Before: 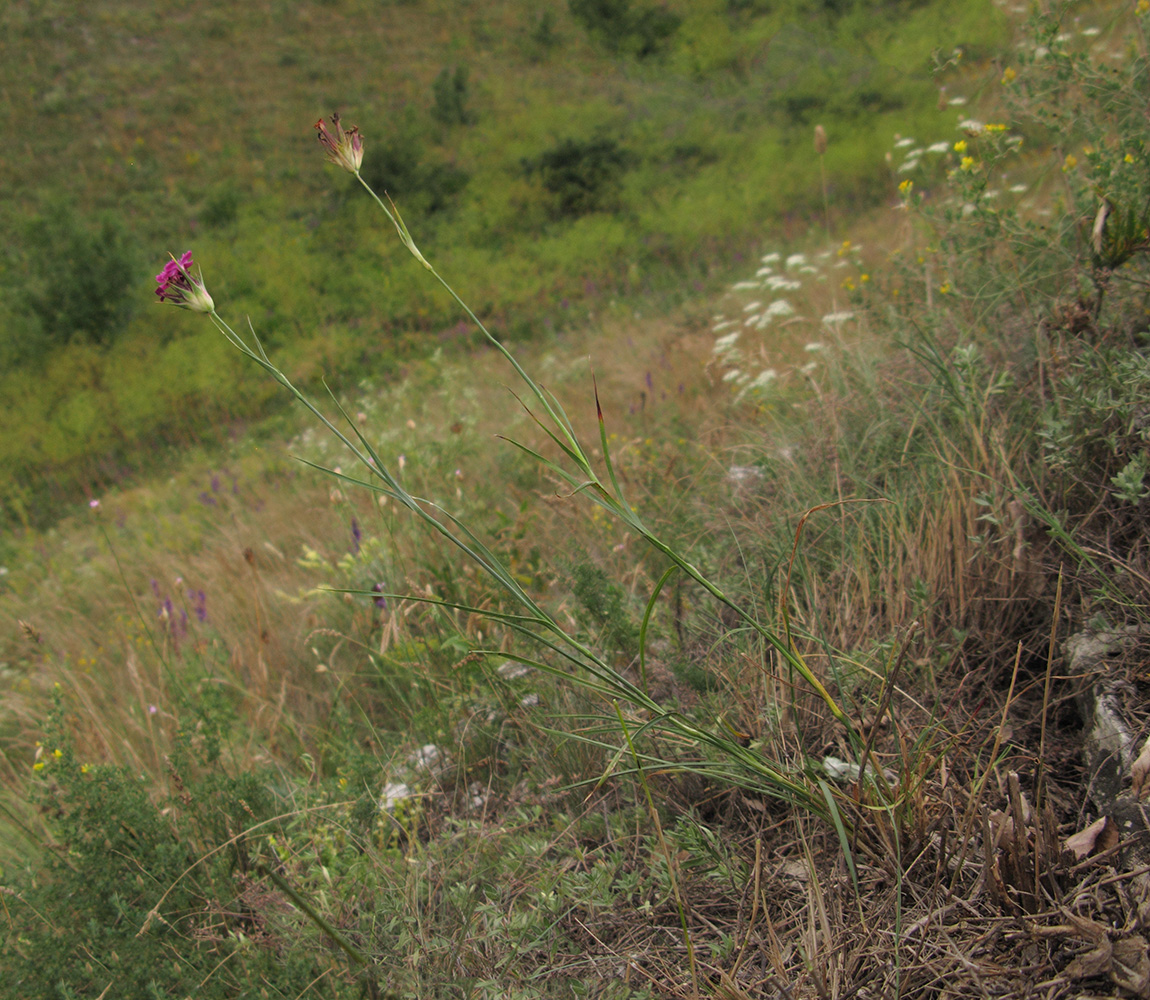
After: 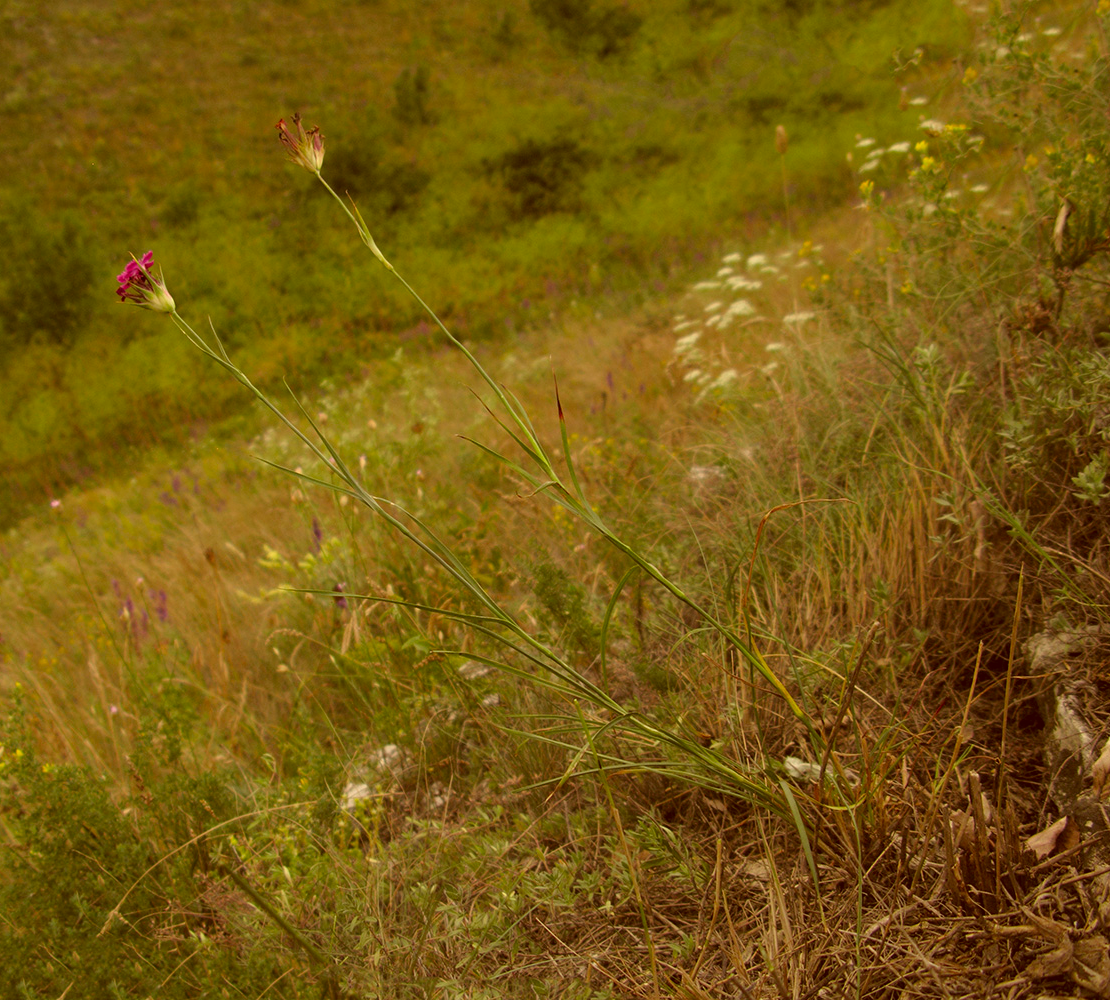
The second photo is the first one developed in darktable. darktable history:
crop and rotate: left 3.467%
color correction: highlights a* 1.16, highlights b* 24.14, shadows a* 15.5, shadows b* 24.32
